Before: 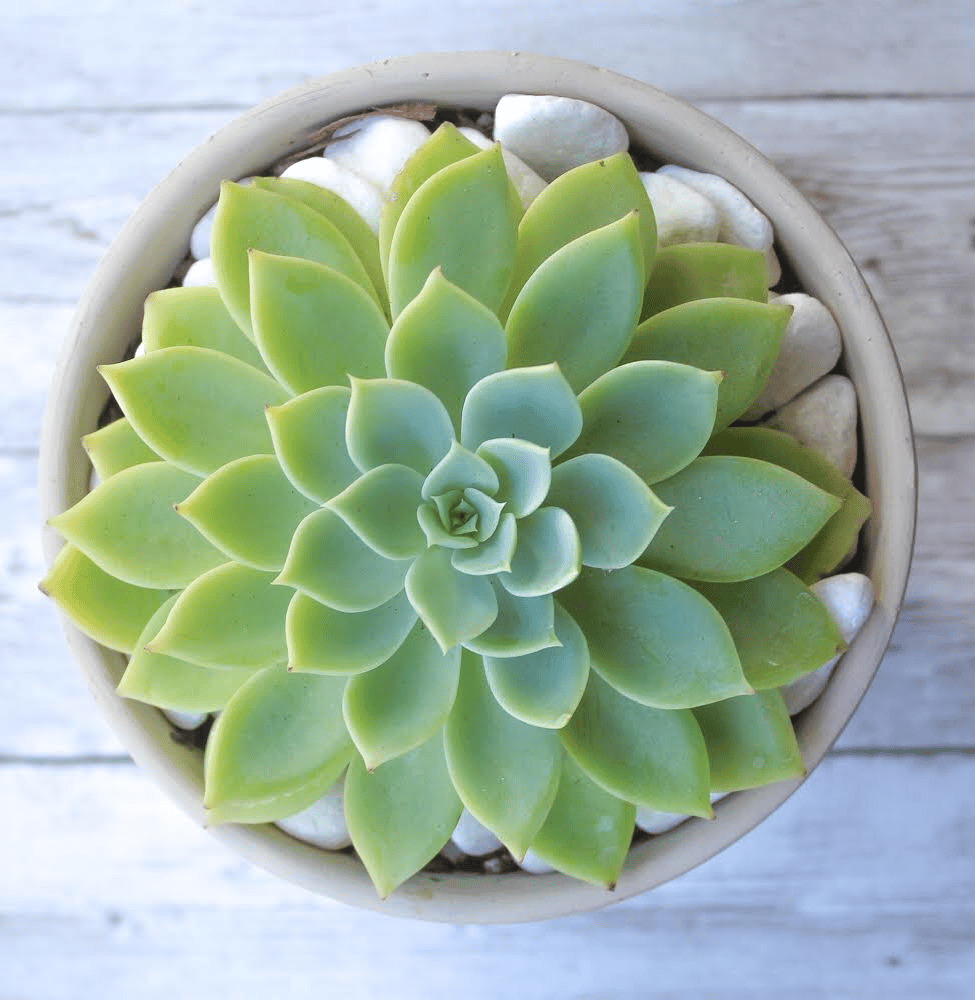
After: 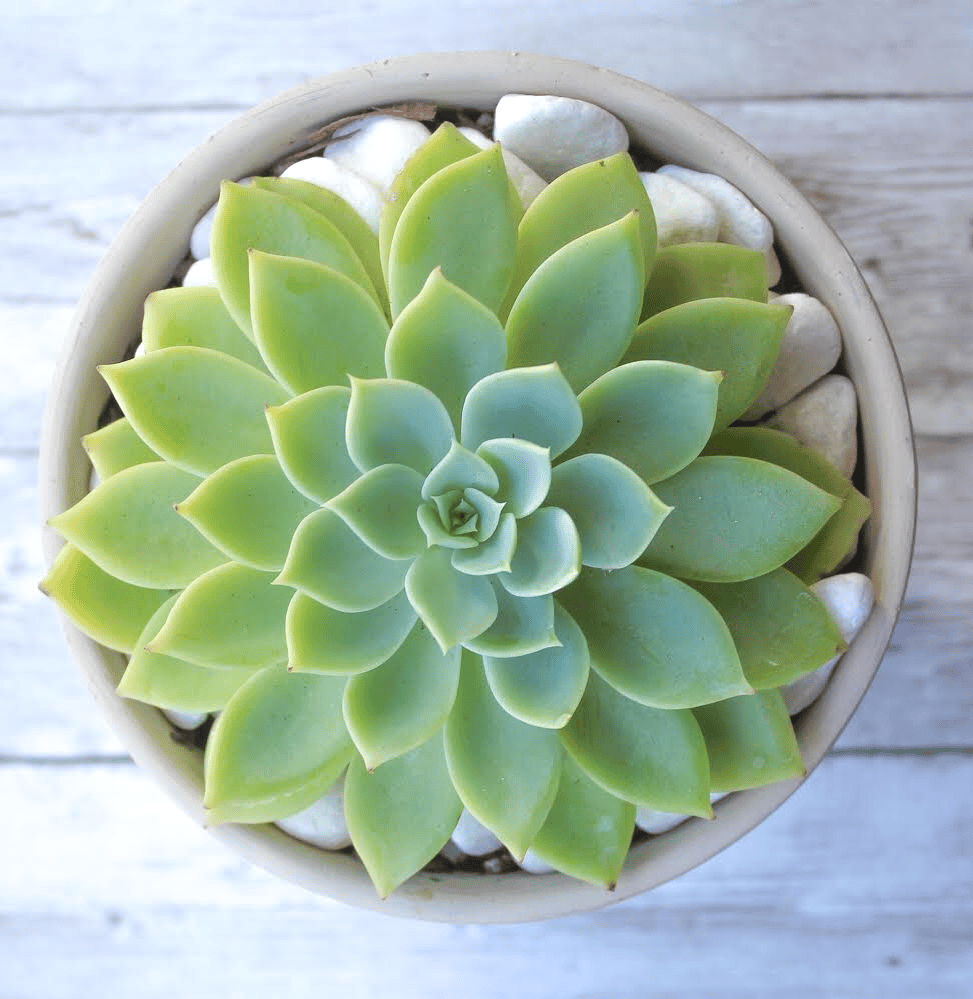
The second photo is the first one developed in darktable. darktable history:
white balance: emerald 1
crop and rotate: left 0.126%
exposure: exposure 0.078 EV, compensate highlight preservation false
